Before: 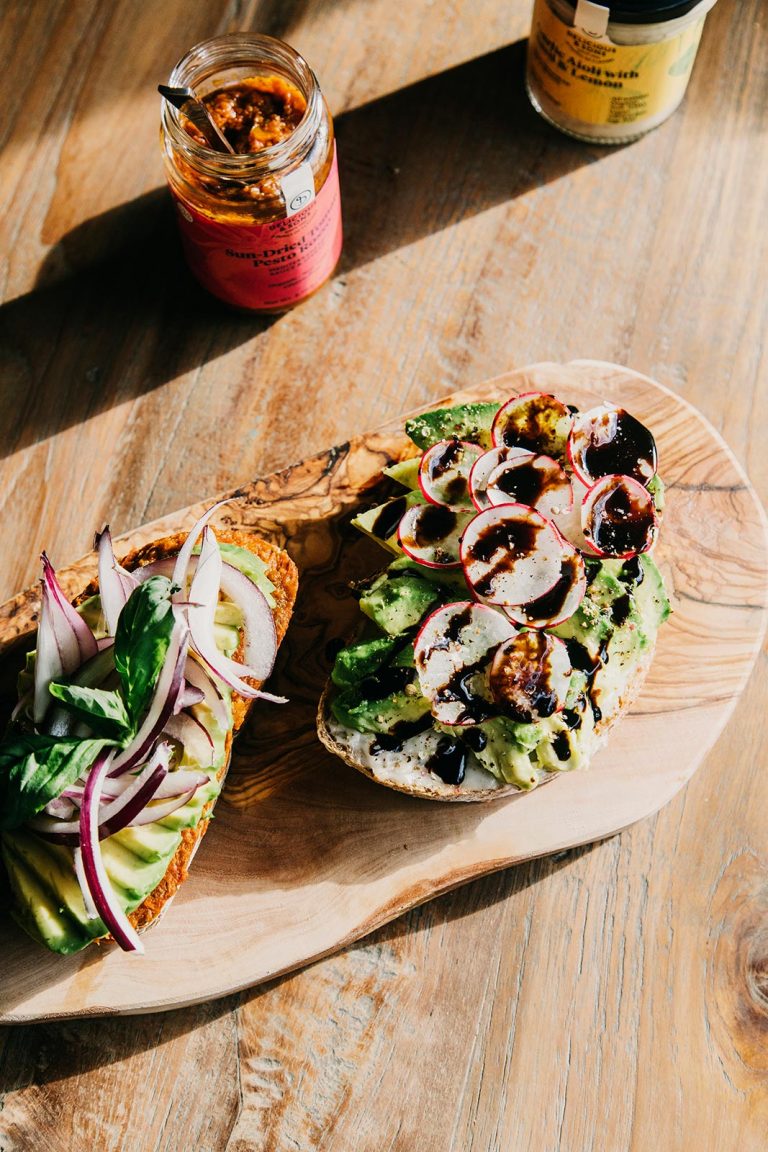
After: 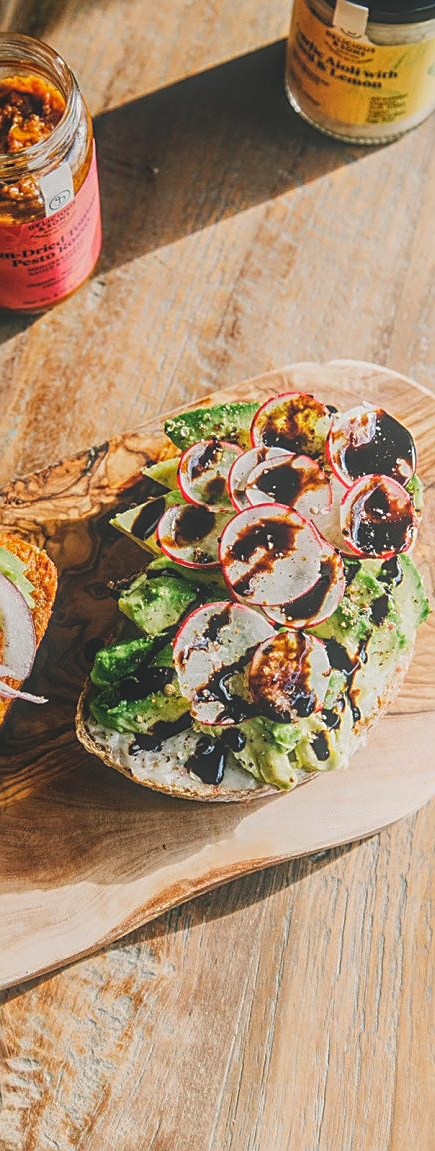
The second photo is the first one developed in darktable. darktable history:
white balance: emerald 1
crop: left 31.458%, top 0%, right 11.876%
local contrast: highlights 73%, shadows 15%, midtone range 0.197
sharpen: on, module defaults
